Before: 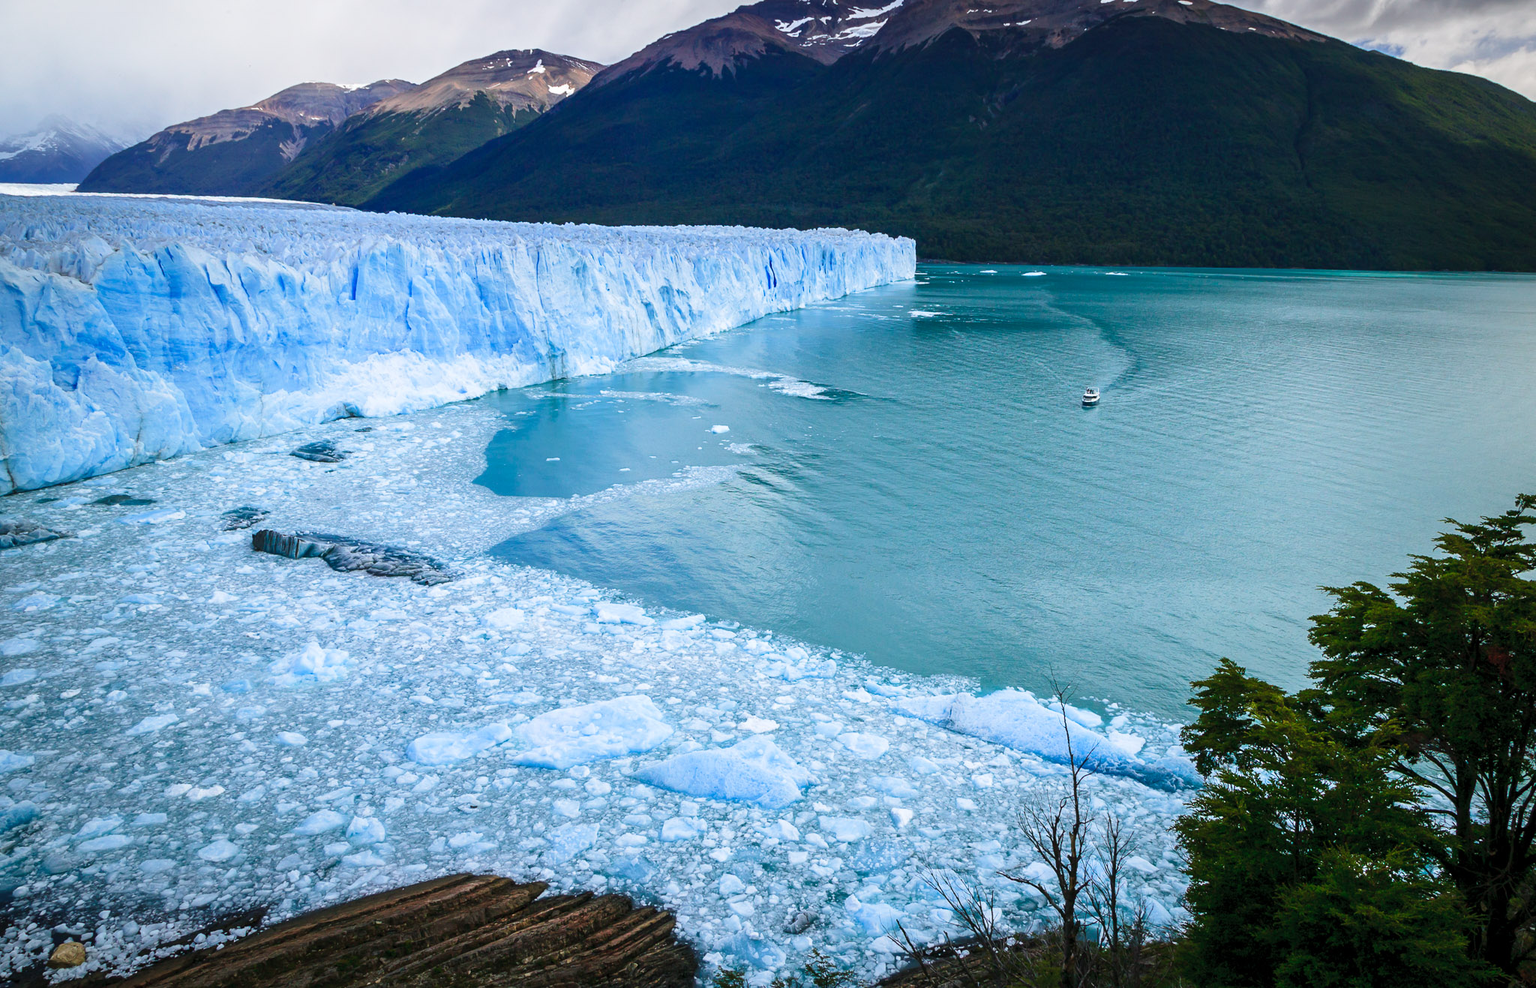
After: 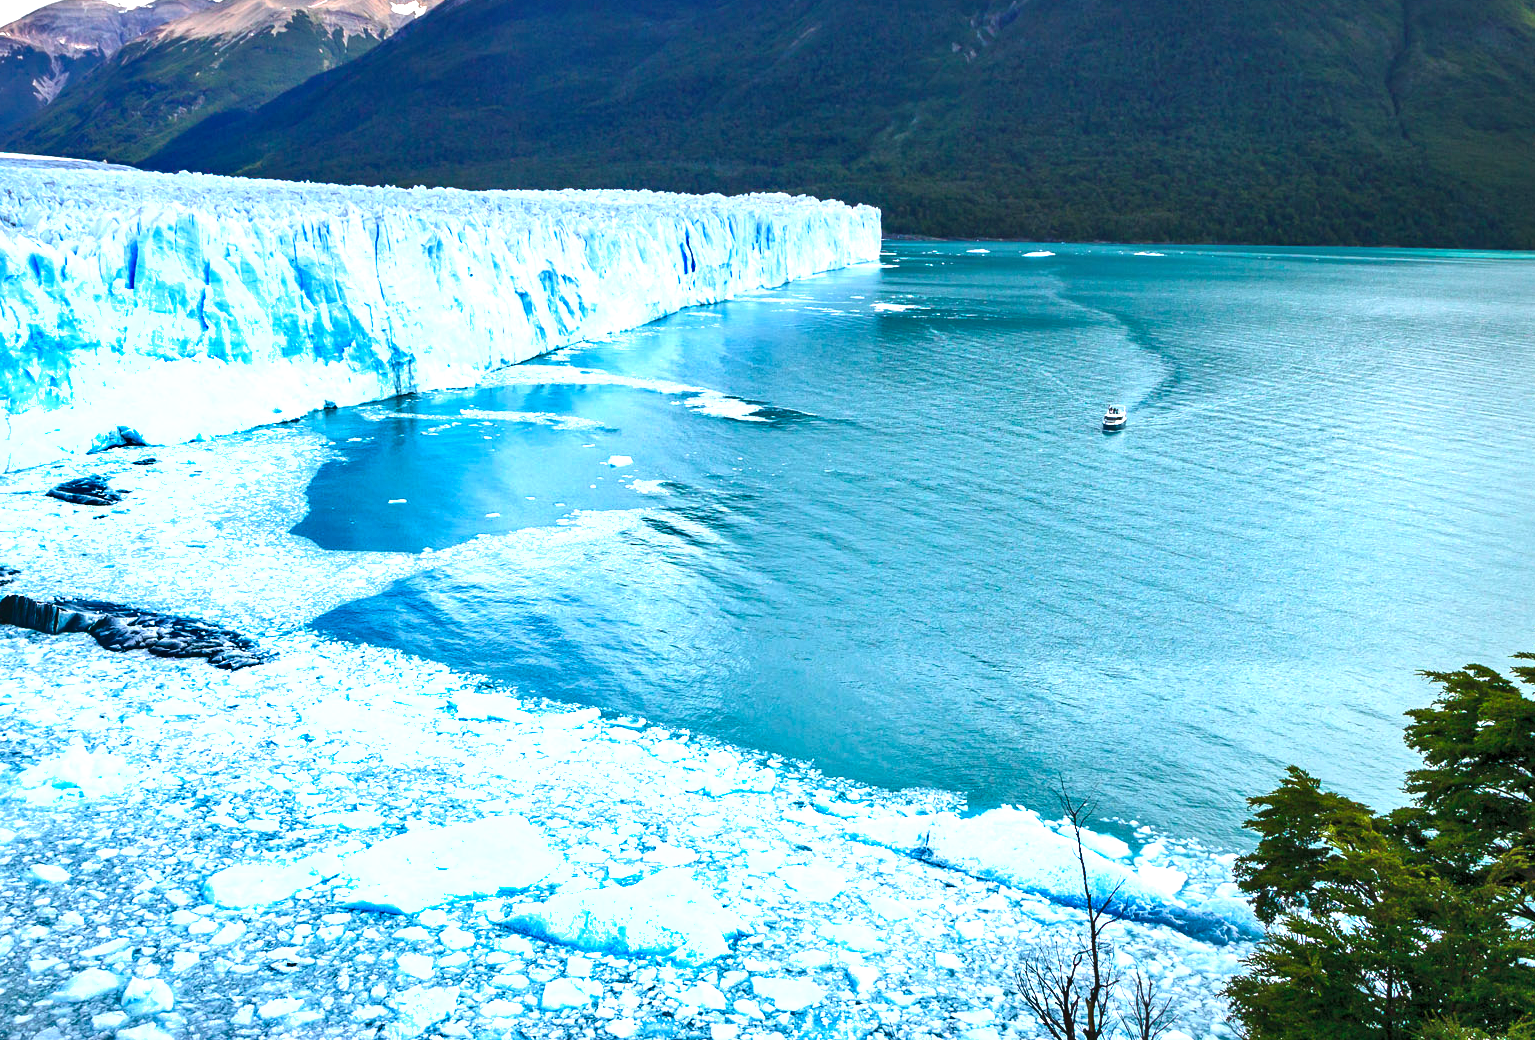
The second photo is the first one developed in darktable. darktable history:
crop: left 16.612%, top 8.446%, right 8.406%, bottom 12.546%
exposure: exposure 0.945 EV, compensate highlight preservation false
shadows and highlights: low approximation 0.01, soften with gaussian
